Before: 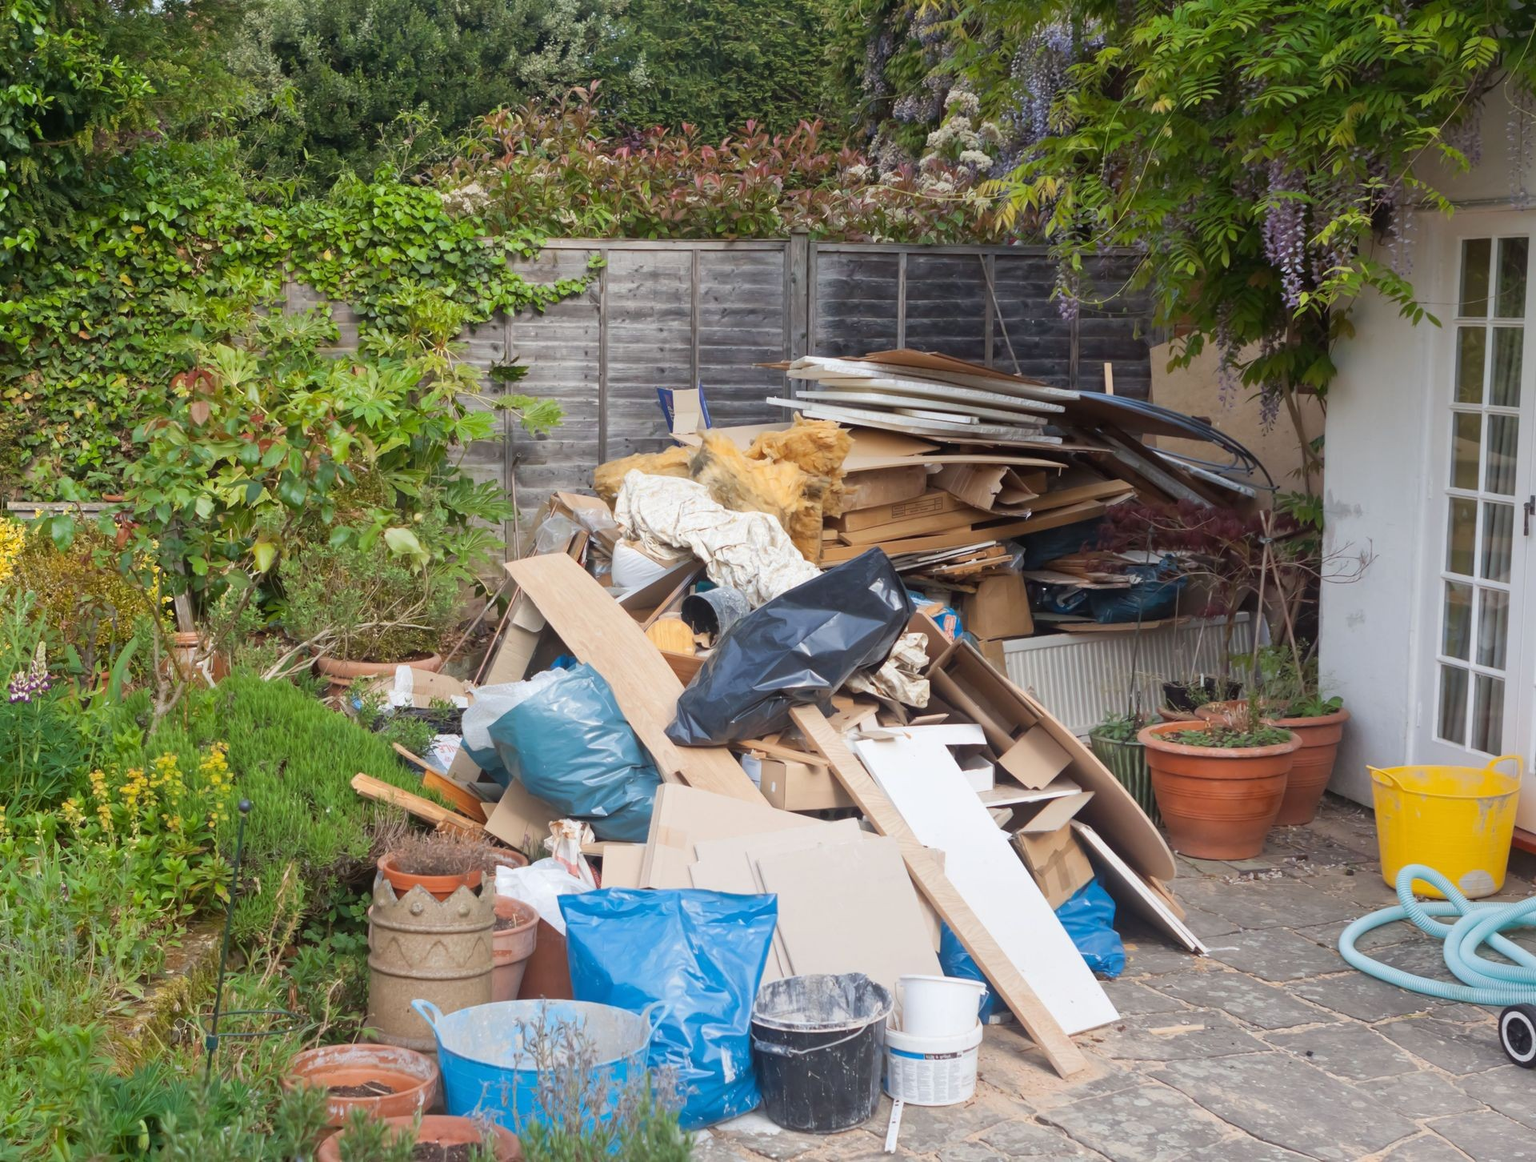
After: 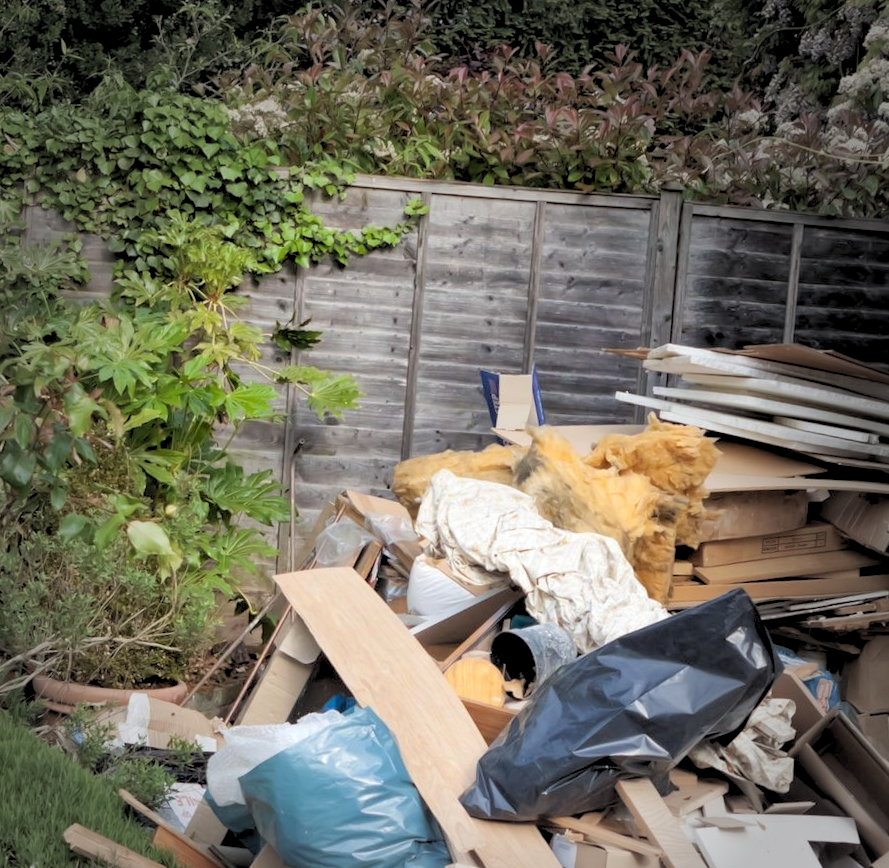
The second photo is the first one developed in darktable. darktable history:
crop: left 20.248%, top 10.86%, right 35.675%, bottom 34.321%
rotate and perspective: rotation 4.1°, automatic cropping off
vignetting: fall-off start 64.63%, center (-0.034, 0.148), width/height ratio 0.881
exposure: compensate highlight preservation false
rgb levels: levels [[0.029, 0.461, 0.922], [0, 0.5, 1], [0, 0.5, 1]]
